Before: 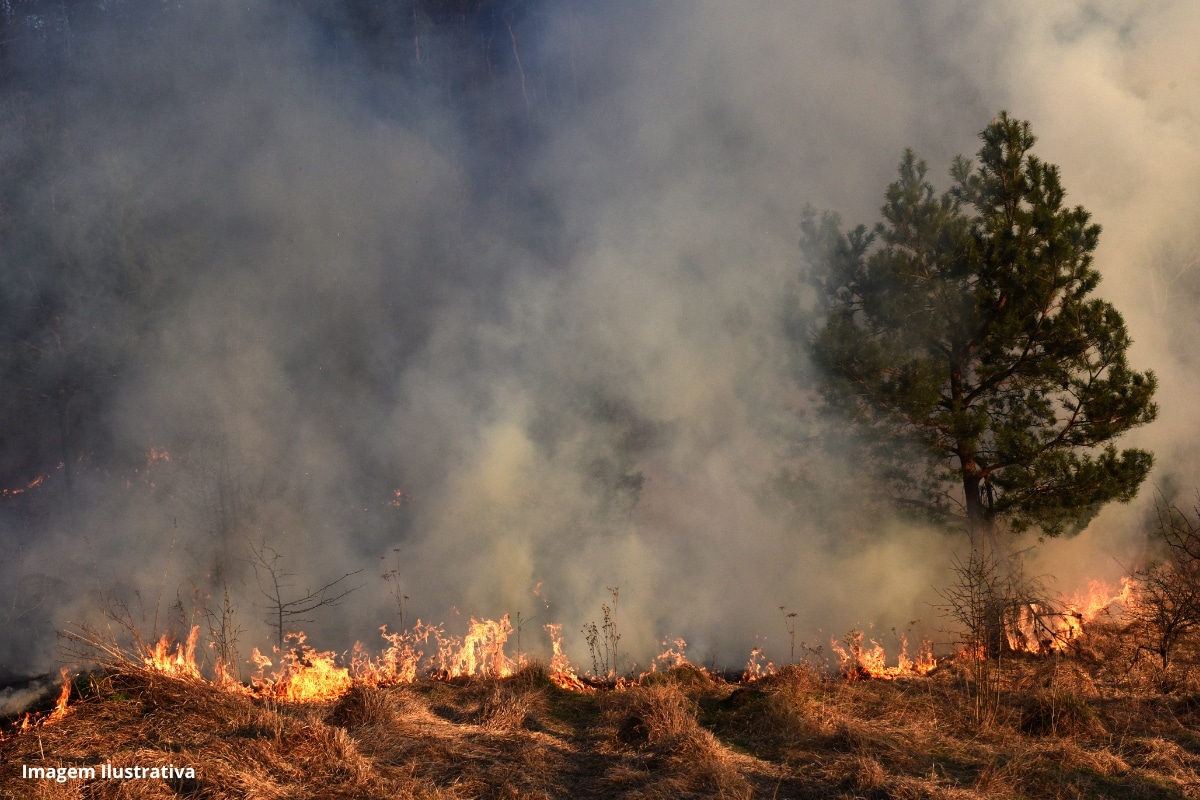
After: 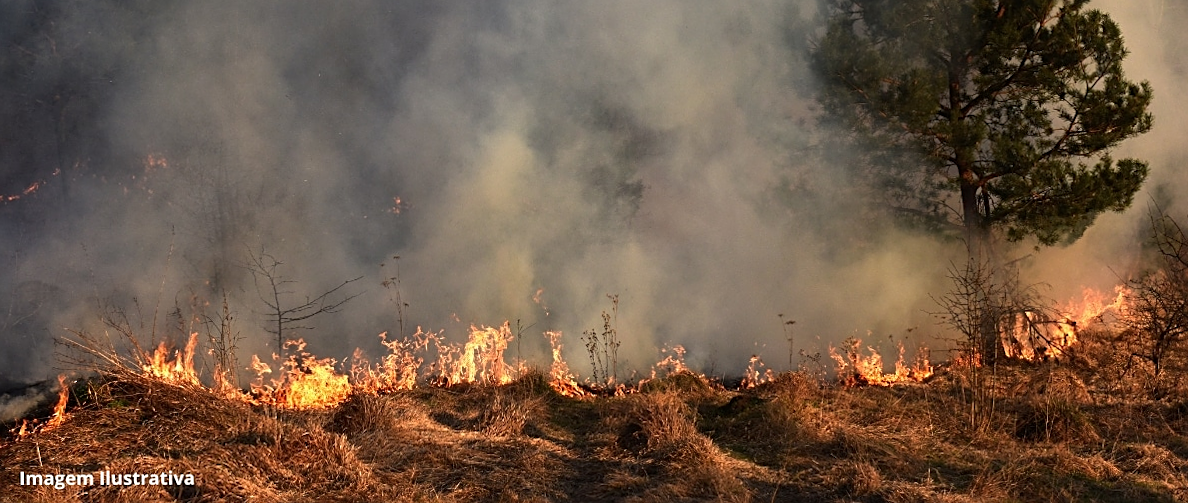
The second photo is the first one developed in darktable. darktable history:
crop and rotate: top 36.435%
sharpen: on, module defaults
rotate and perspective: rotation 0.174°, lens shift (vertical) 0.013, lens shift (horizontal) 0.019, shear 0.001, automatic cropping original format, crop left 0.007, crop right 0.991, crop top 0.016, crop bottom 0.997
